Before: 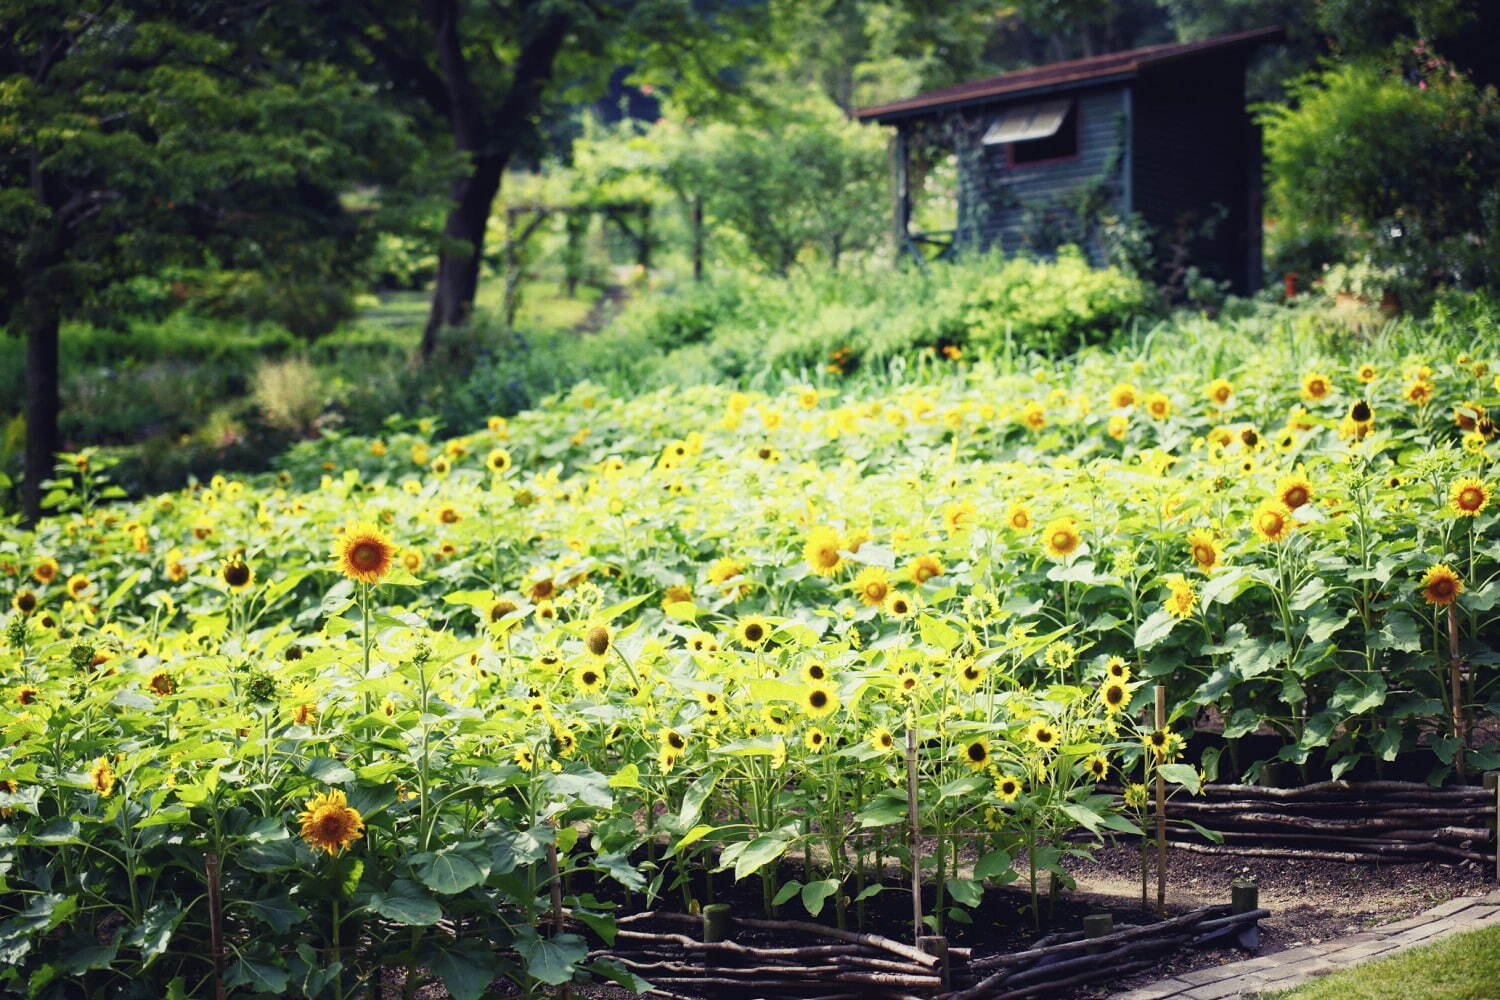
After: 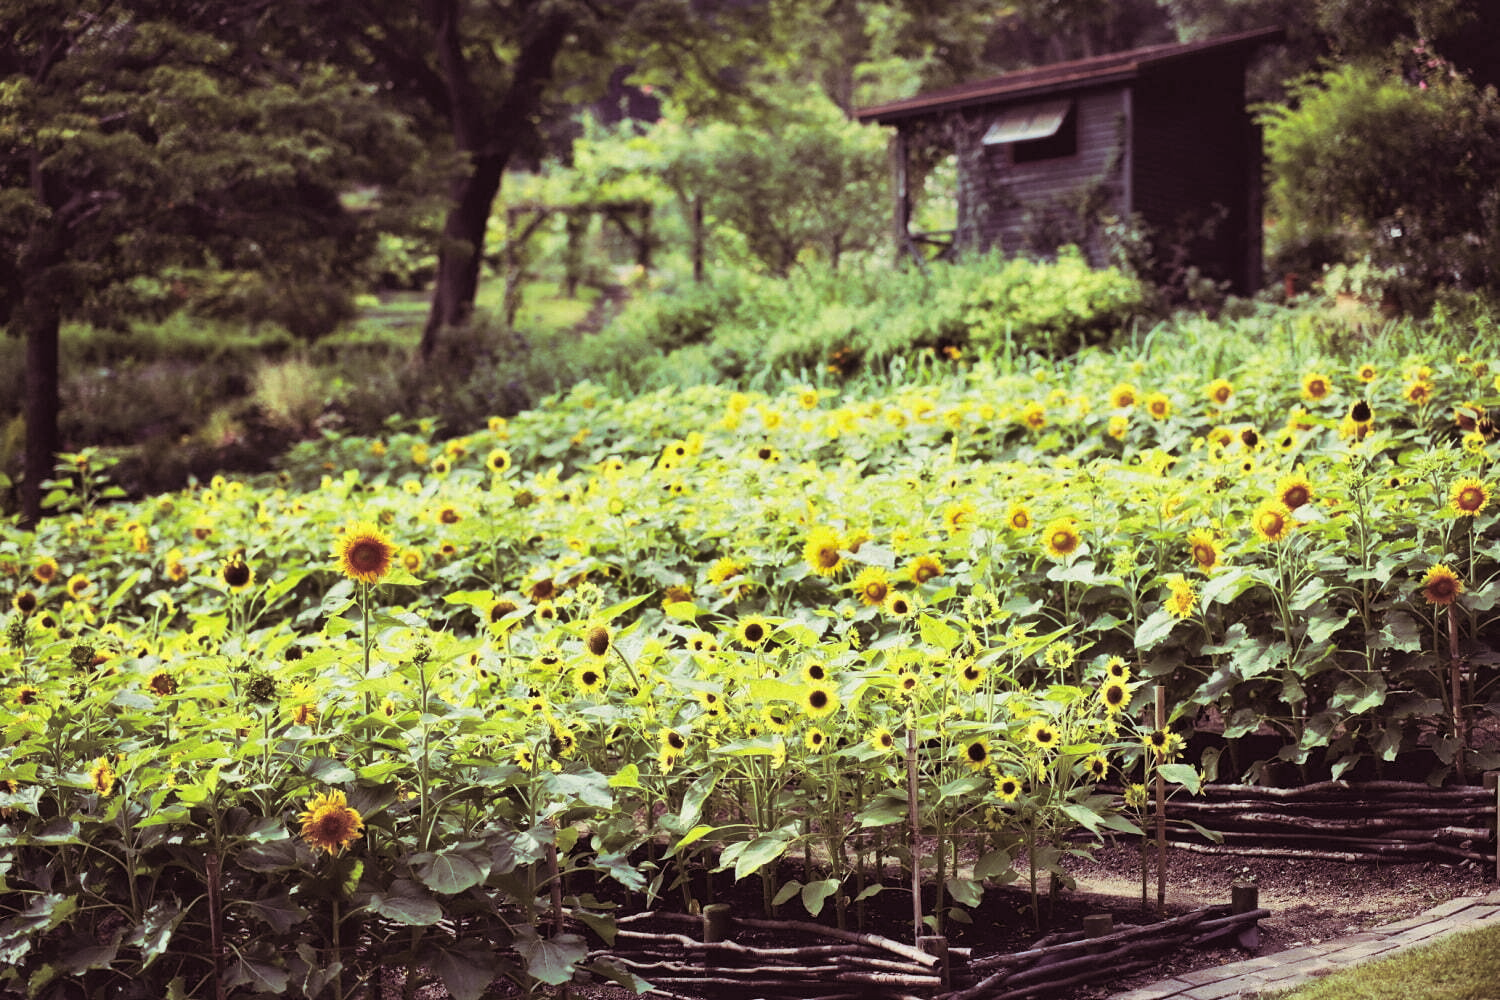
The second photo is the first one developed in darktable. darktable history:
split-toning: shadows › saturation 0.41, highlights › saturation 0, compress 33.55%
shadows and highlights: shadows 40, highlights -54, highlights color adjustment 46%, low approximation 0.01, soften with gaussian
